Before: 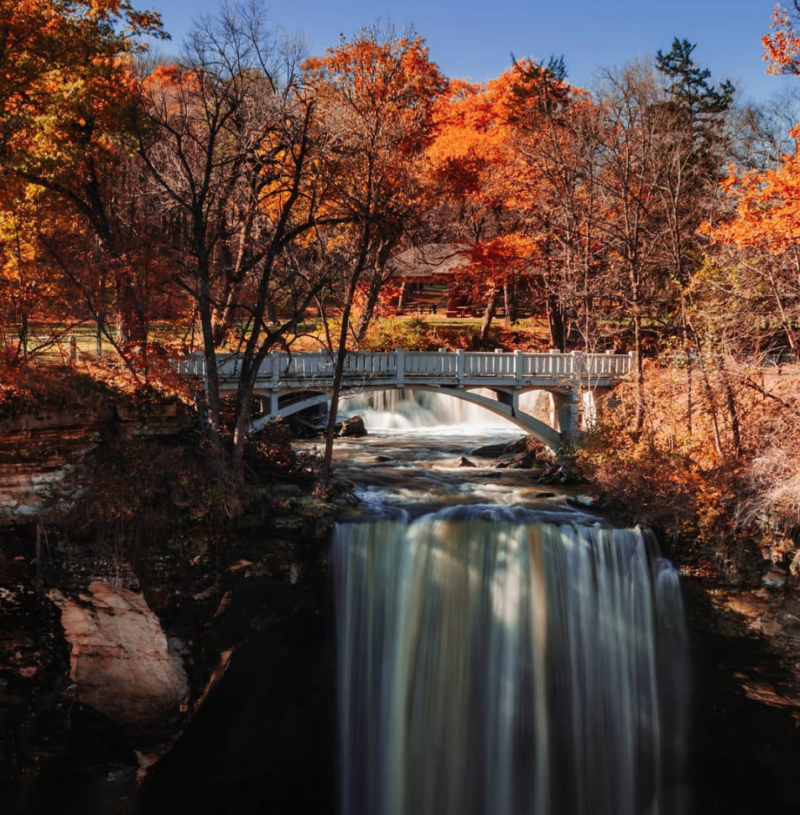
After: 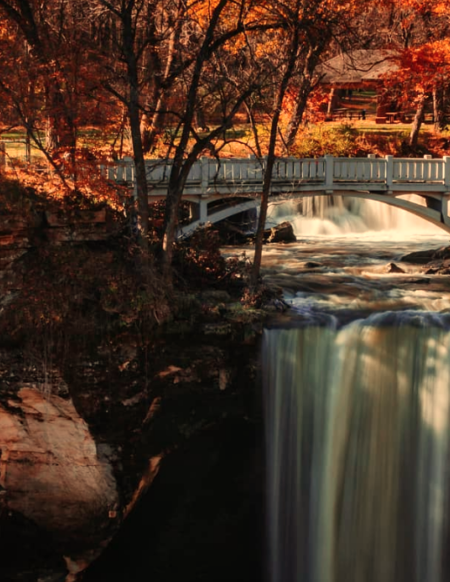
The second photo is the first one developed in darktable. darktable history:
white balance: red 1.123, blue 0.83
crop: left 8.966%, top 23.852%, right 34.699%, bottom 4.703%
